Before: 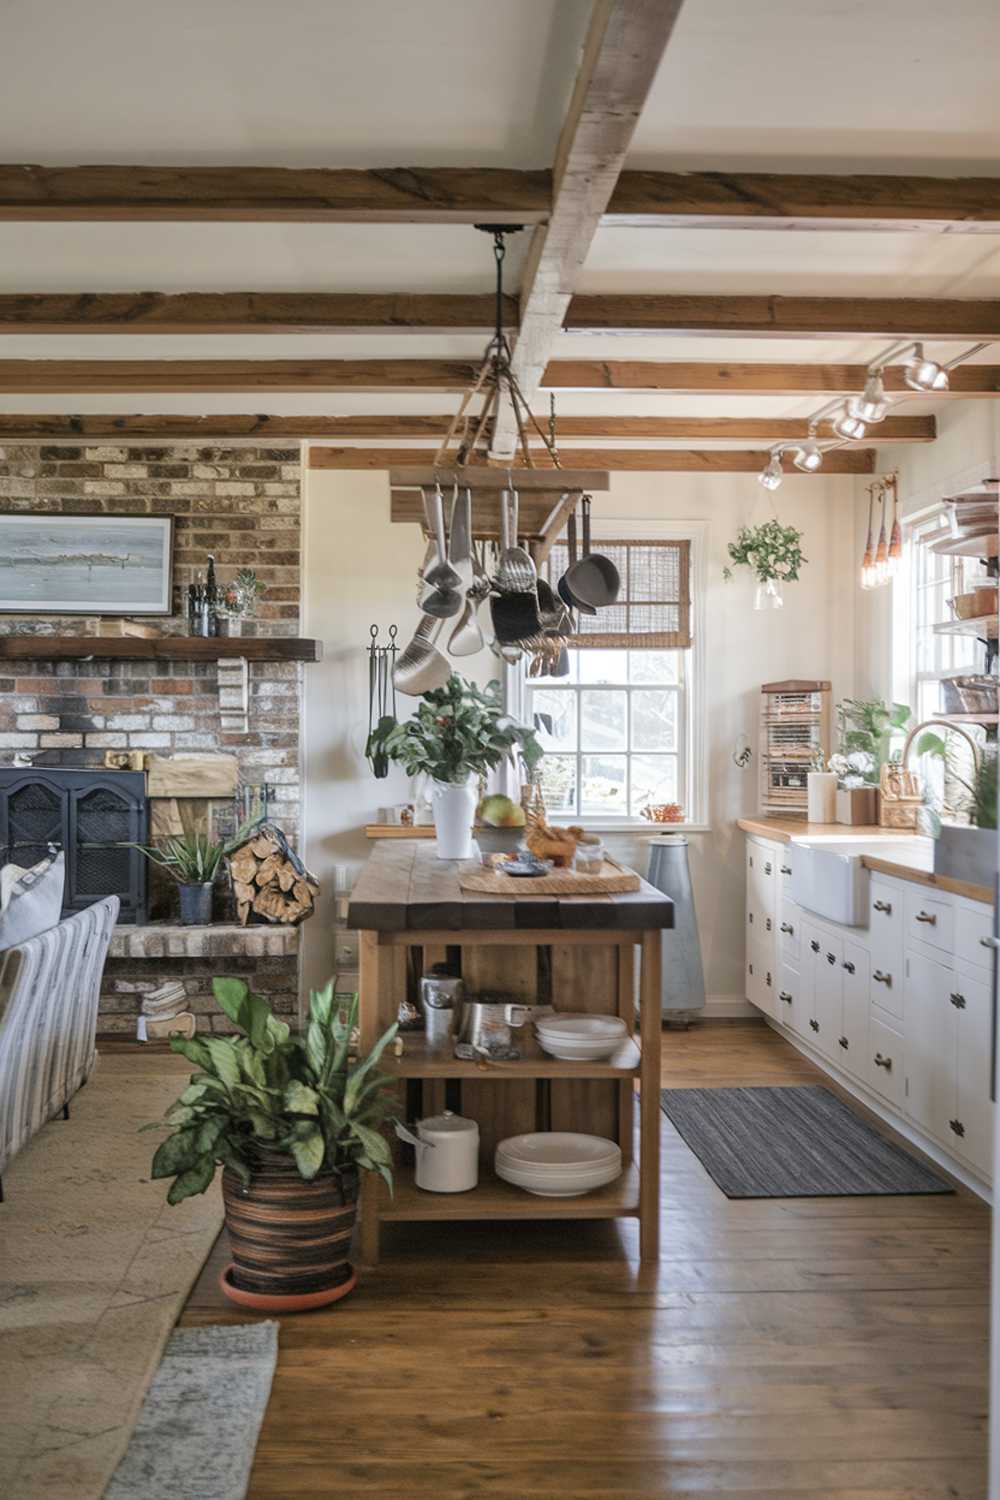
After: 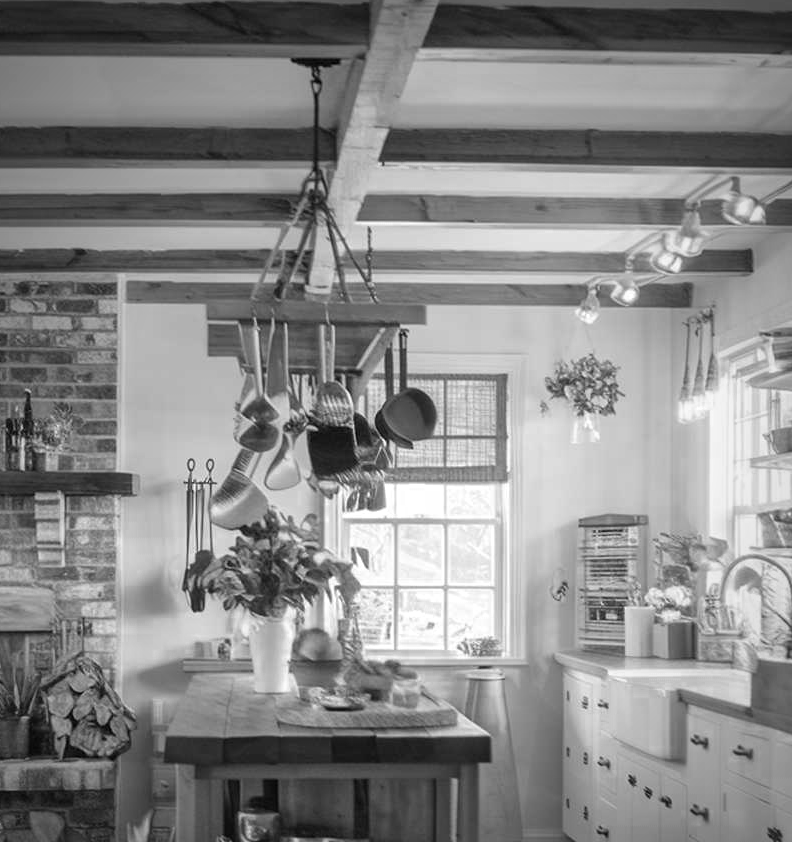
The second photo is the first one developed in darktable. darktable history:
vignetting: fall-off start 67.54%, fall-off radius 66.74%, automatic ratio true
color zones: curves: ch0 [(0, 0.613) (0.01, 0.613) (0.245, 0.448) (0.498, 0.529) (0.642, 0.665) (0.879, 0.777) (0.99, 0.613)]; ch1 [(0, 0) (0.143, 0) (0.286, 0) (0.429, 0) (0.571, 0) (0.714, 0) (0.857, 0)]
crop: left 18.351%, top 11.1%, right 2.373%, bottom 32.734%
